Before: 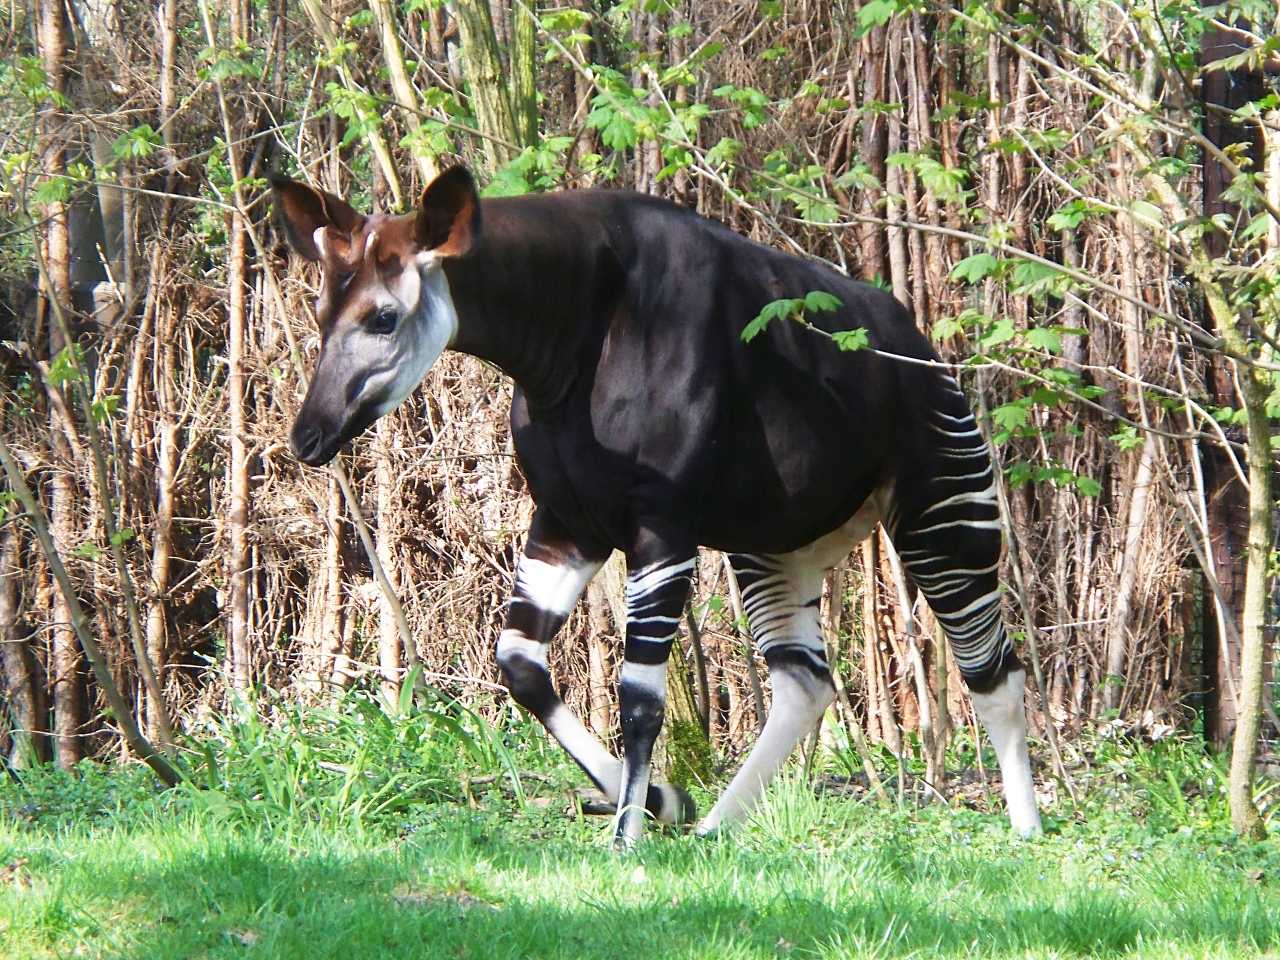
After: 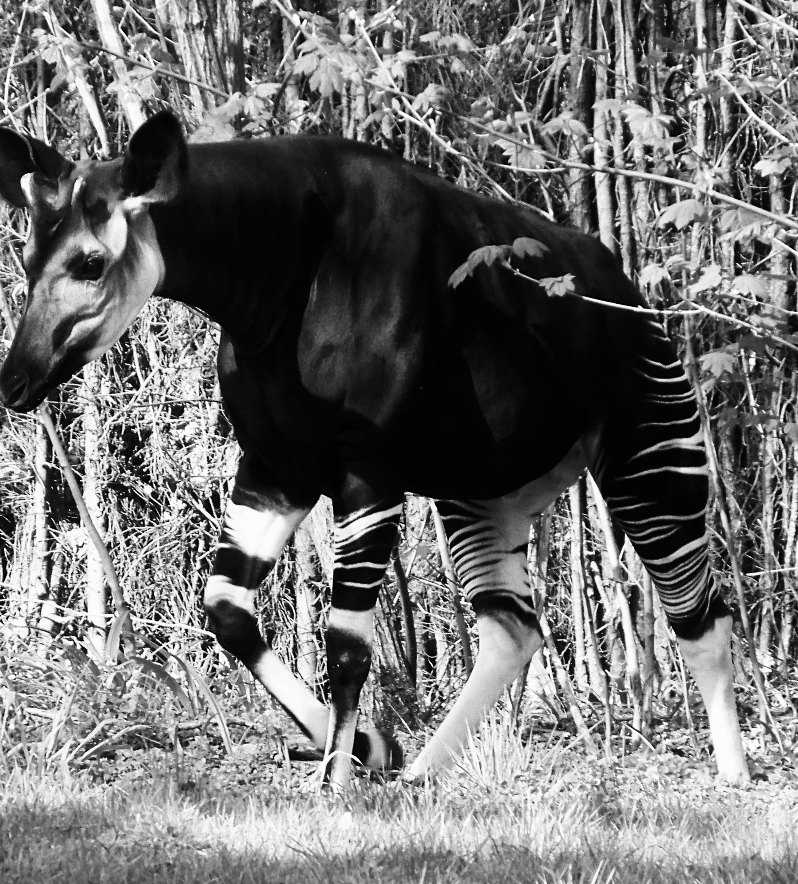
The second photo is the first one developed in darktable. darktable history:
crop and rotate: left 22.918%, top 5.629%, right 14.711%, bottom 2.247%
monochrome: a -6.99, b 35.61, size 1.4
contrast brightness saturation: contrast 0.22, brightness -0.19, saturation 0.24
